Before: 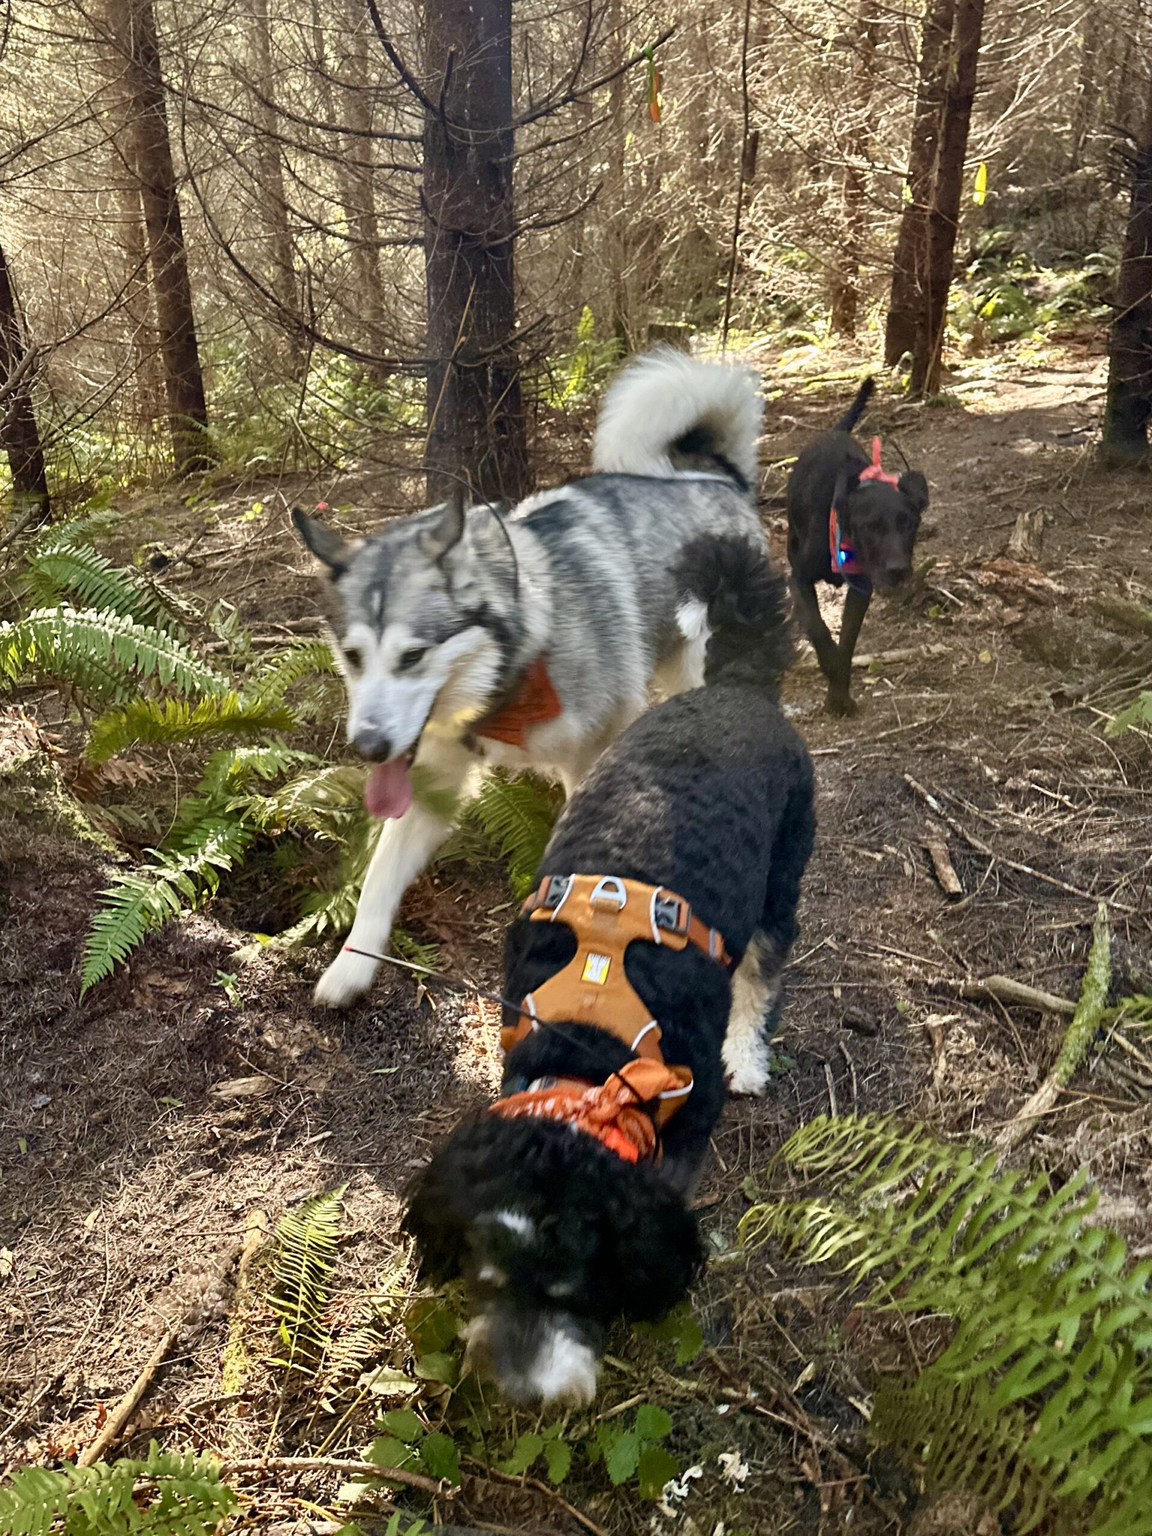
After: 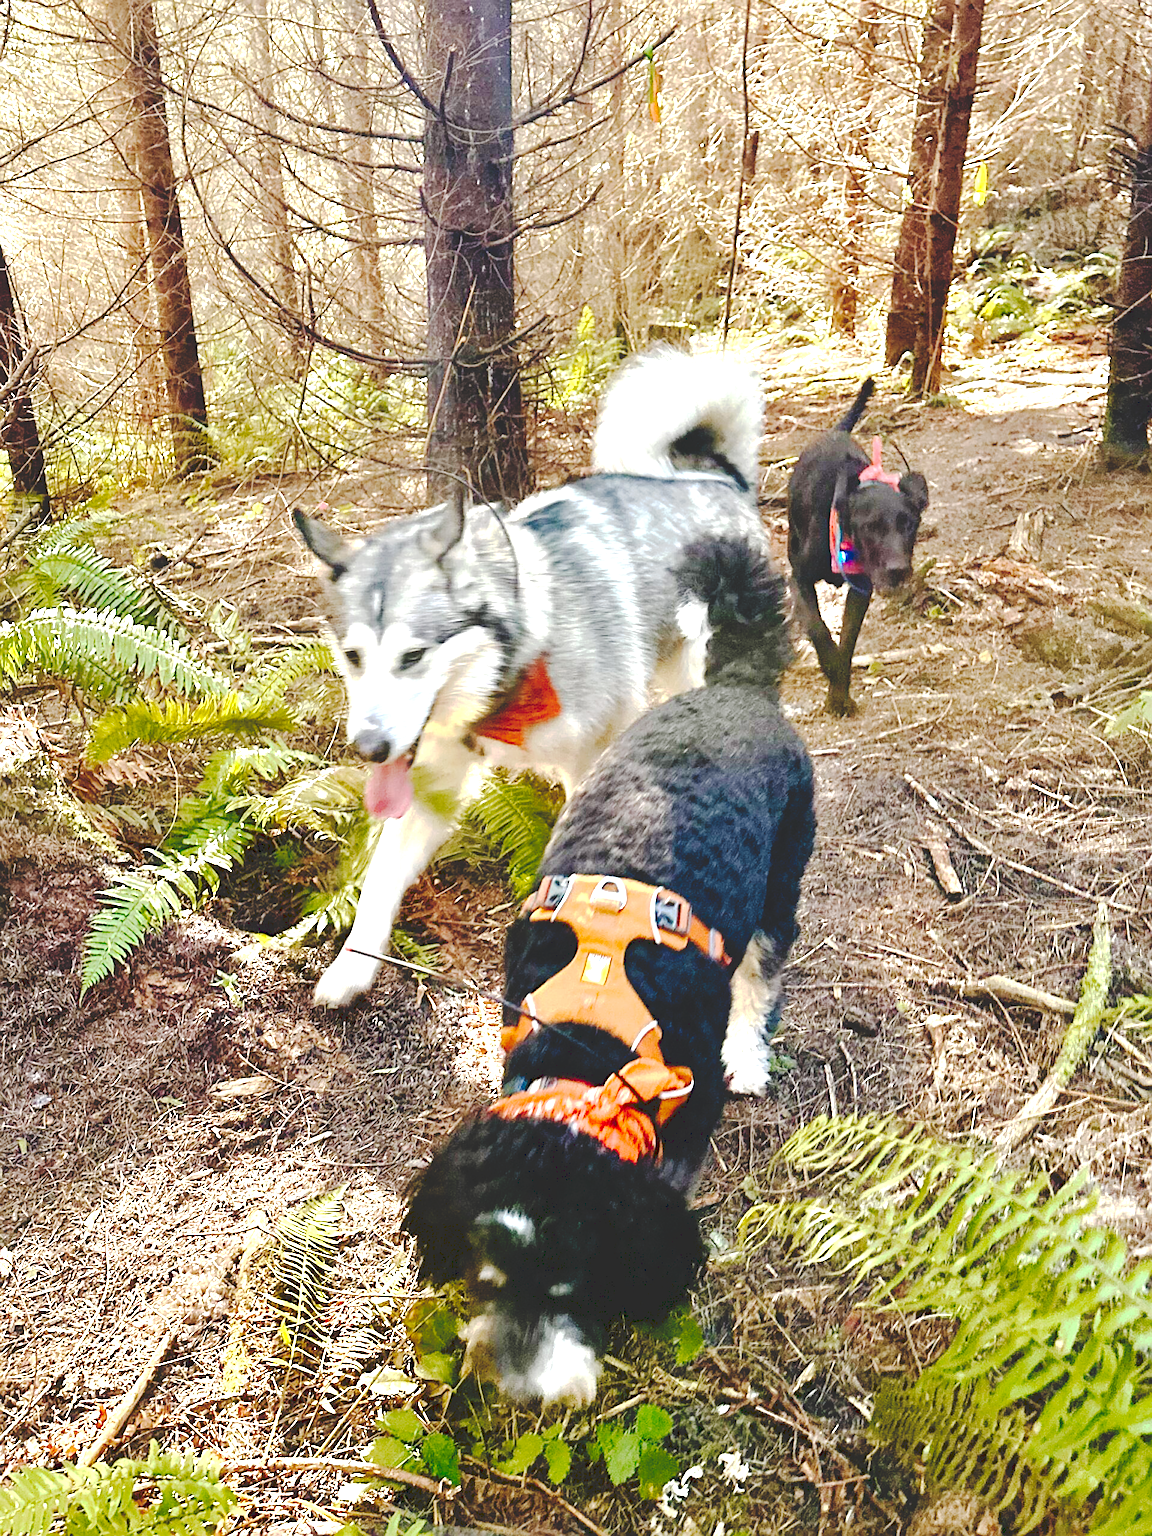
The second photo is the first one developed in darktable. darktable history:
tone curve: curves: ch0 [(0, 0) (0.003, 0.169) (0.011, 0.169) (0.025, 0.169) (0.044, 0.173) (0.069, 0.178) (0.1, 0.183) (0.136, 0.185) (0.177, 0.197) (0.224, 0.227) (0.277, 0.292) (0.335, 0.391) (0.399, 0.491) (0.468, 0.592) (0.543, 0.672) (0.623, 0.734) (0.709, 0.785) (0.801, 0.844) (0.898, 0.893) (1, 1)], preserve colors none
exposure: black level correction 0, exposure 1.2 EV, compensate highlight preservation false
sharpen: on, module defaults
